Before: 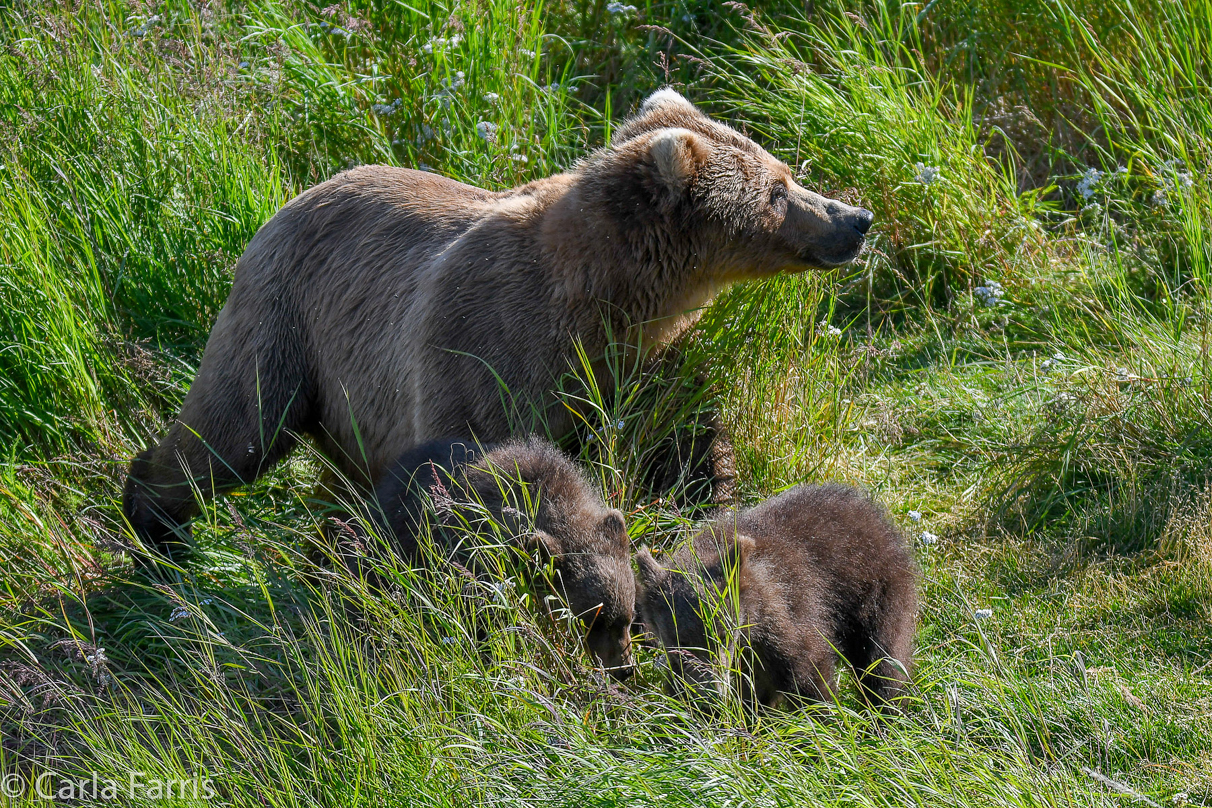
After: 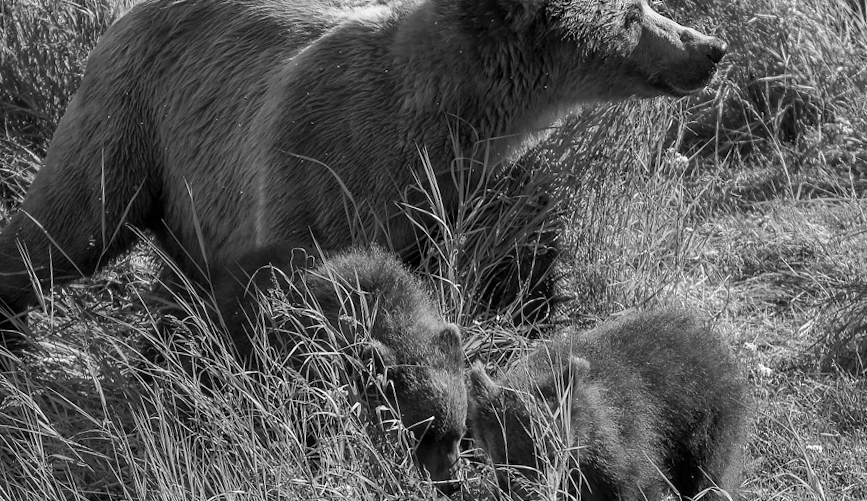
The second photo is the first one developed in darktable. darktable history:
crop and rotate: angle -3.37°, left 9.79%, top 20.73%, right 12.42%, bottom 11.82%
contrast brightness saturation: saturation -1
